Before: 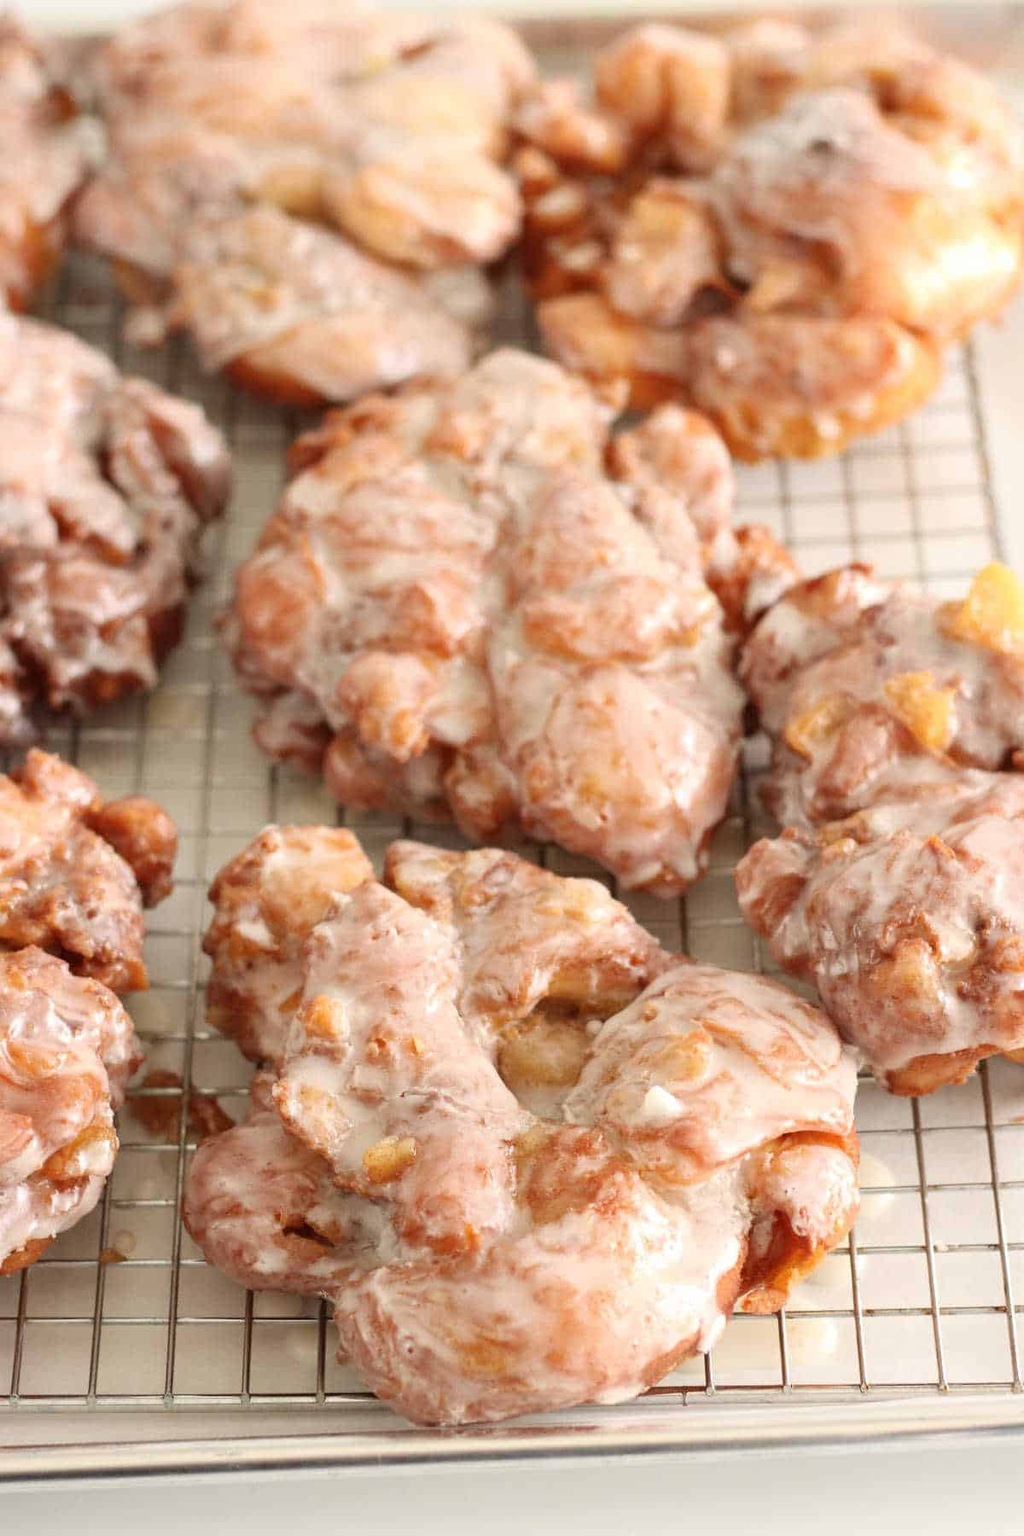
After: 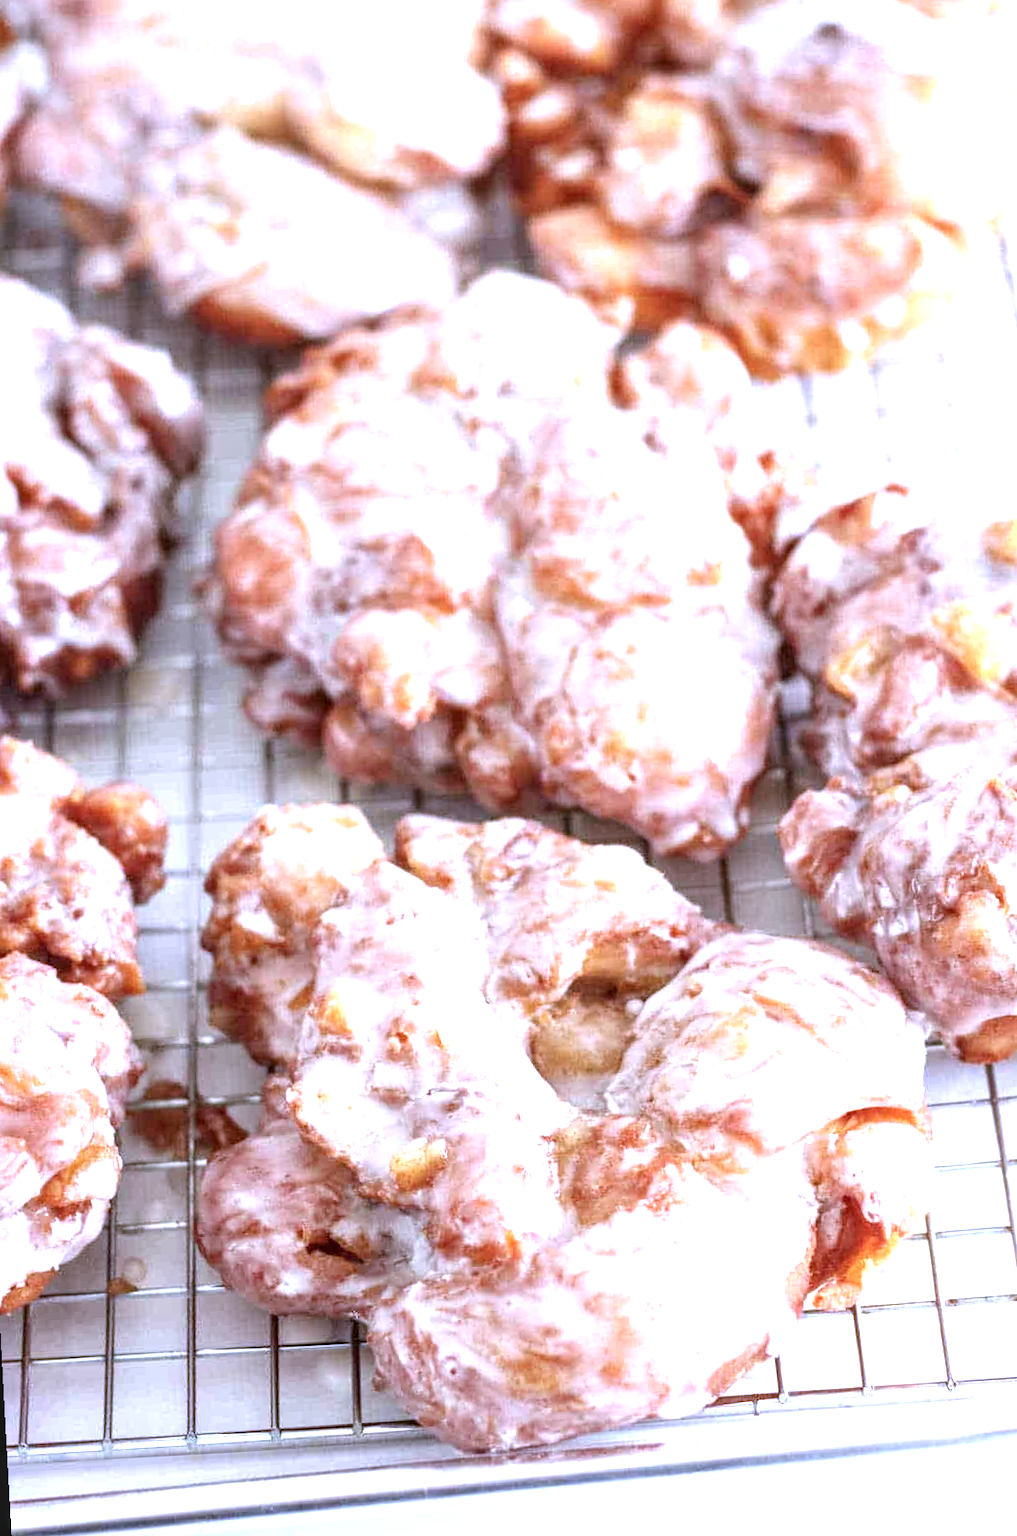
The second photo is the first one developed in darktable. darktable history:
white balance: red 0.931, blue 1.11
crop: left 6.446%, top 8.188%, right 9.538%, bottom 3.548%
color calibration: illuminant as shot in camera, x 0.379, y 0.396, temperature 4138.76 K
rotate and perspective: rotation -3.18°, automatic cropping off
local contrast: highlights 61%, detail 143%, midtone range 0.428
exposure: exposure 1 EV, compensate highlight preservation false
